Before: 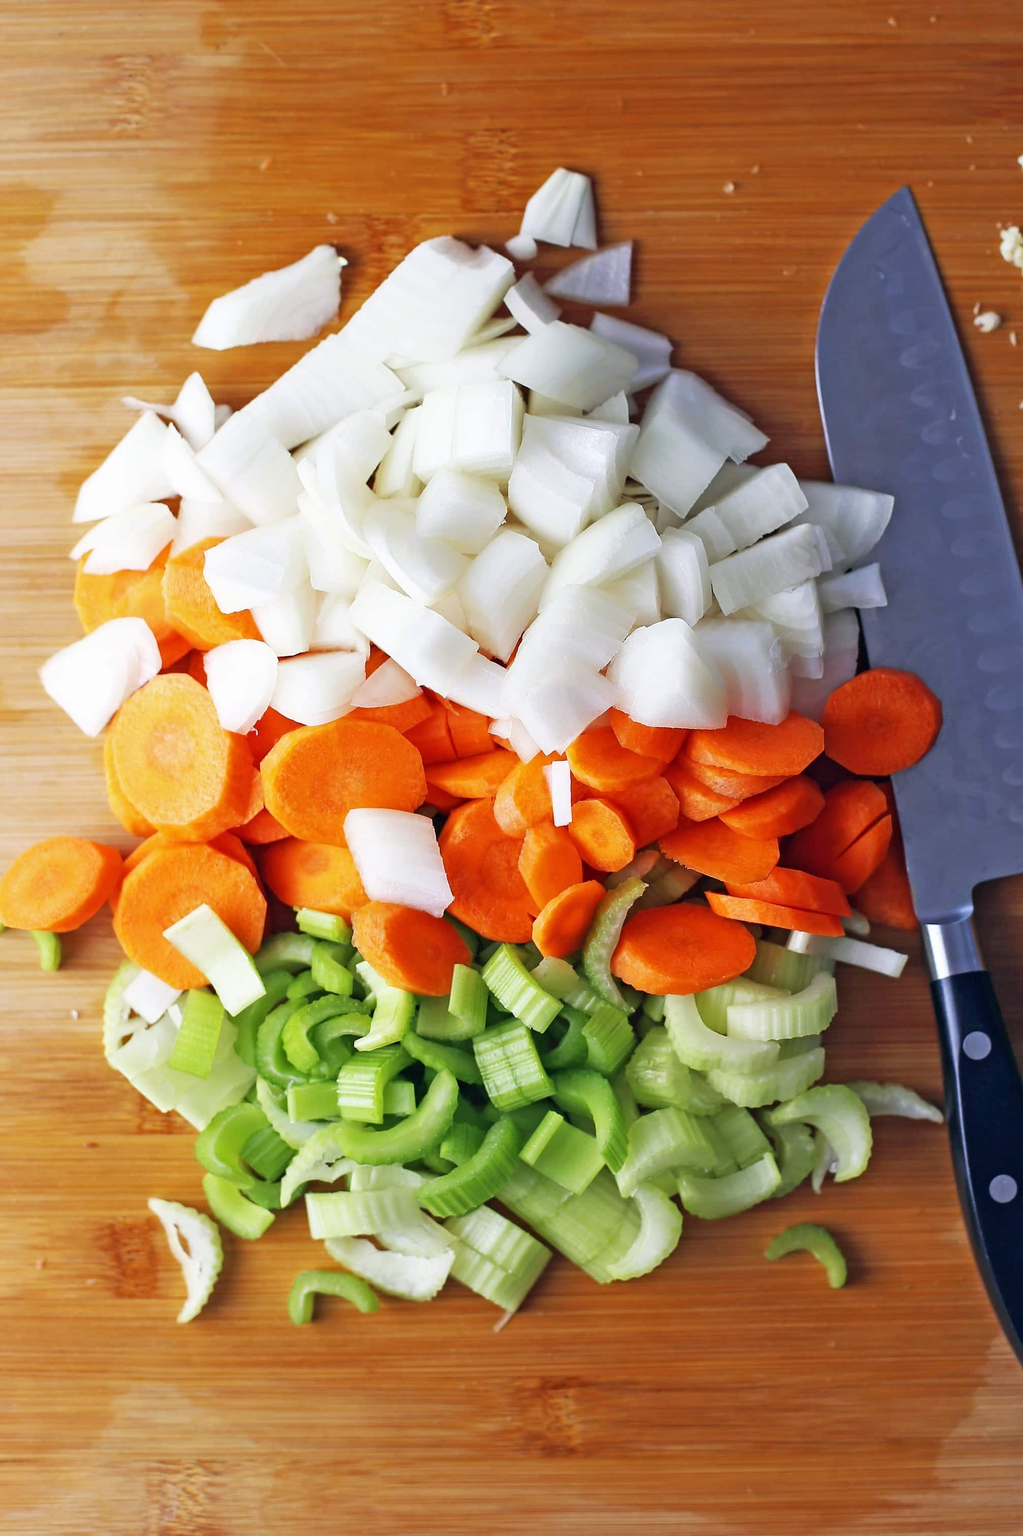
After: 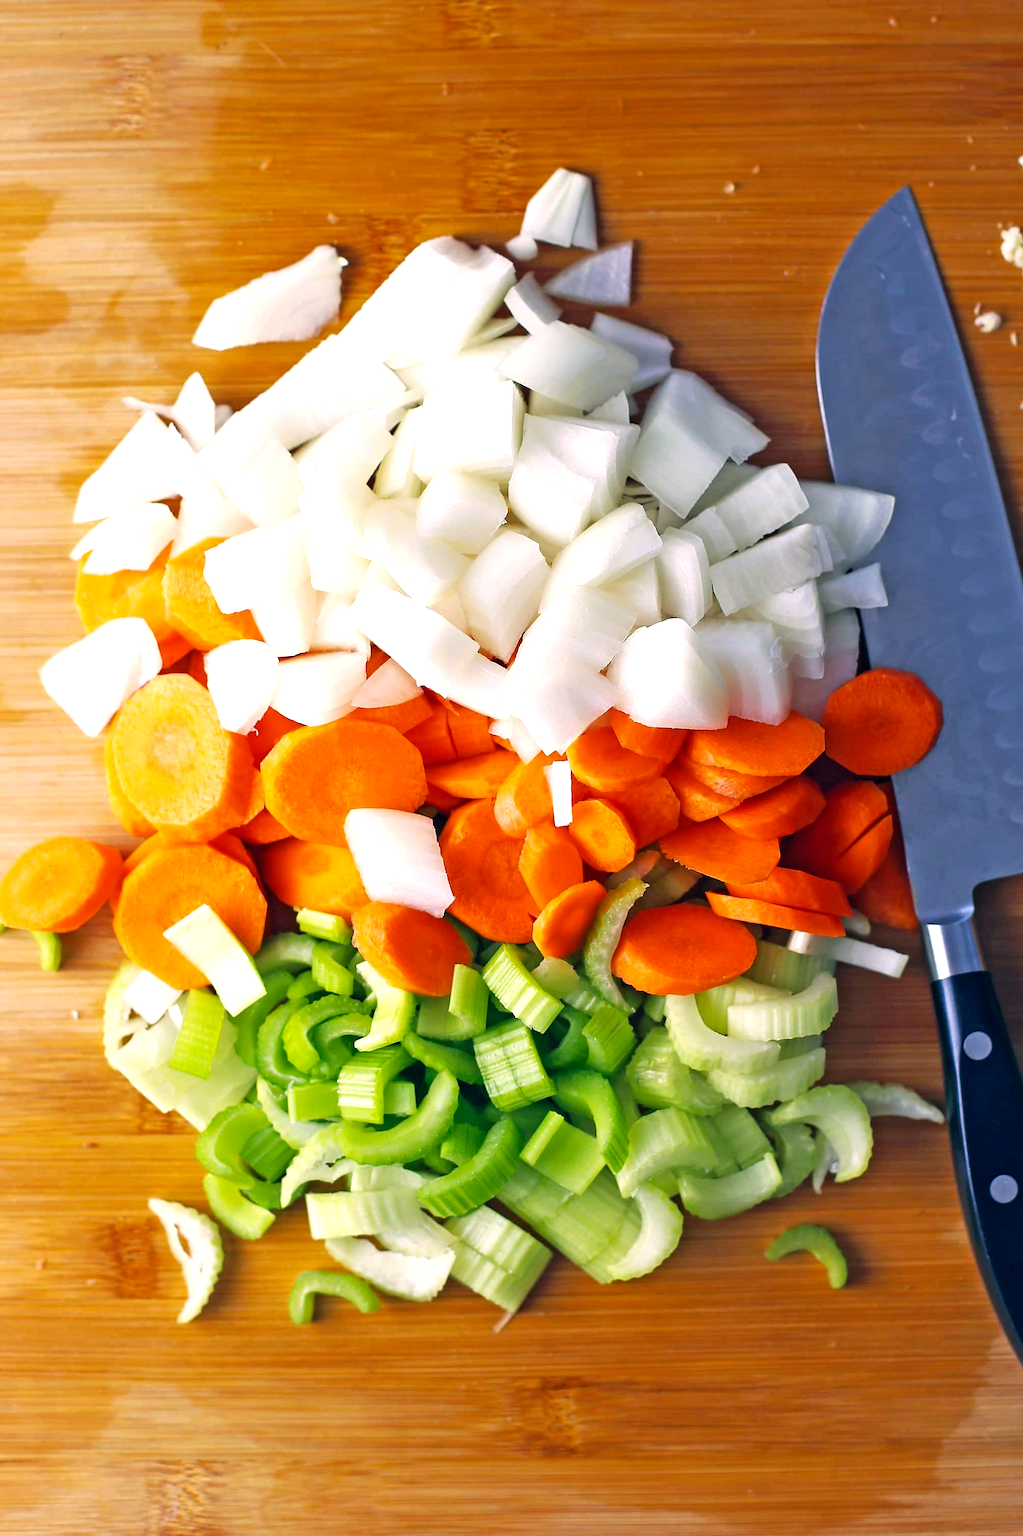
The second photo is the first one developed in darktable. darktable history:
color balance rgb: power › luminance -7.653%, power › chroma 1.088%, power › hue 217.57°, highlights gain › chroma 3.013%, highlights gain › hue 60.1°, perceptual saturation grading › global saturation 14.742%, perceptual brilliance grading › global brilliance 10.27%, perceptual brilliance grading › shadows 15.764%
